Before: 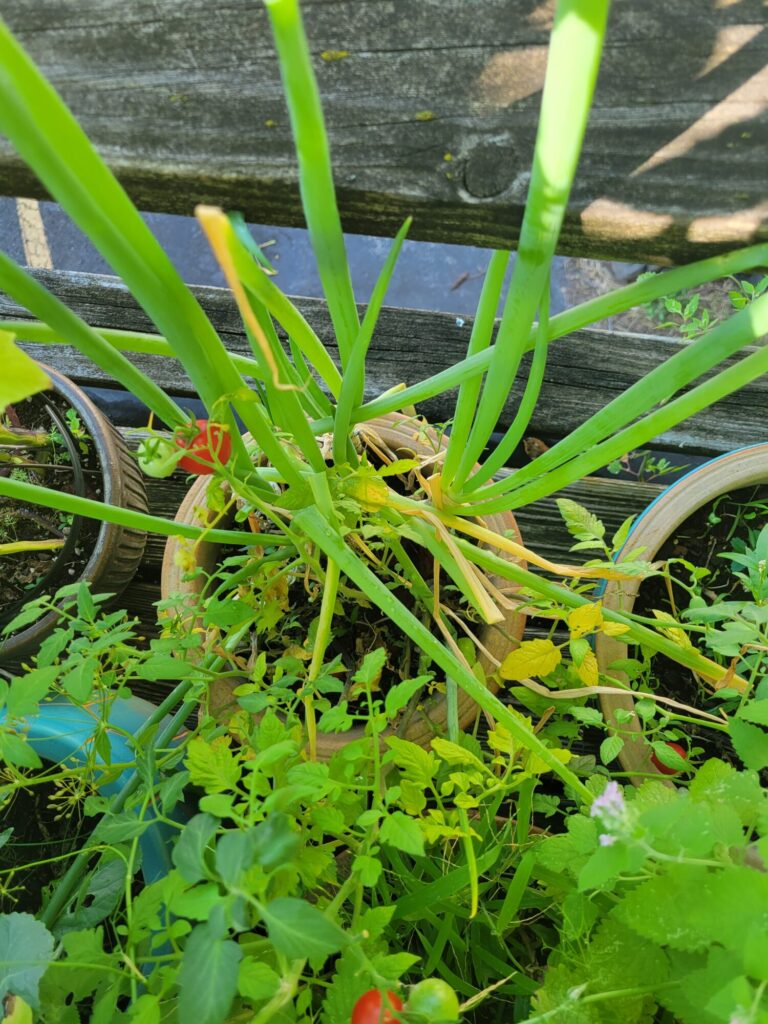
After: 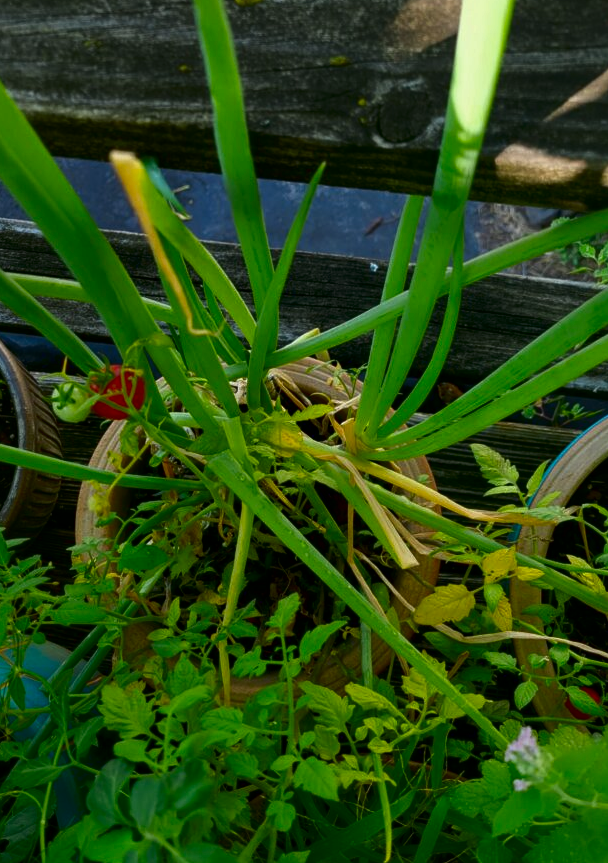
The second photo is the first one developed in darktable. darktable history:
crop: left 11.225%, top 5.381%, right 9.565%, bottom 10.314%
contrast brightness saturation: brightness -0.52
shadows and highlights: radius 93.07, shadows -14.46, white point adjustment 0.23, highlights 31.48, compress 48.23%, highlights color adjustment 52.79%, soften with gaussian
